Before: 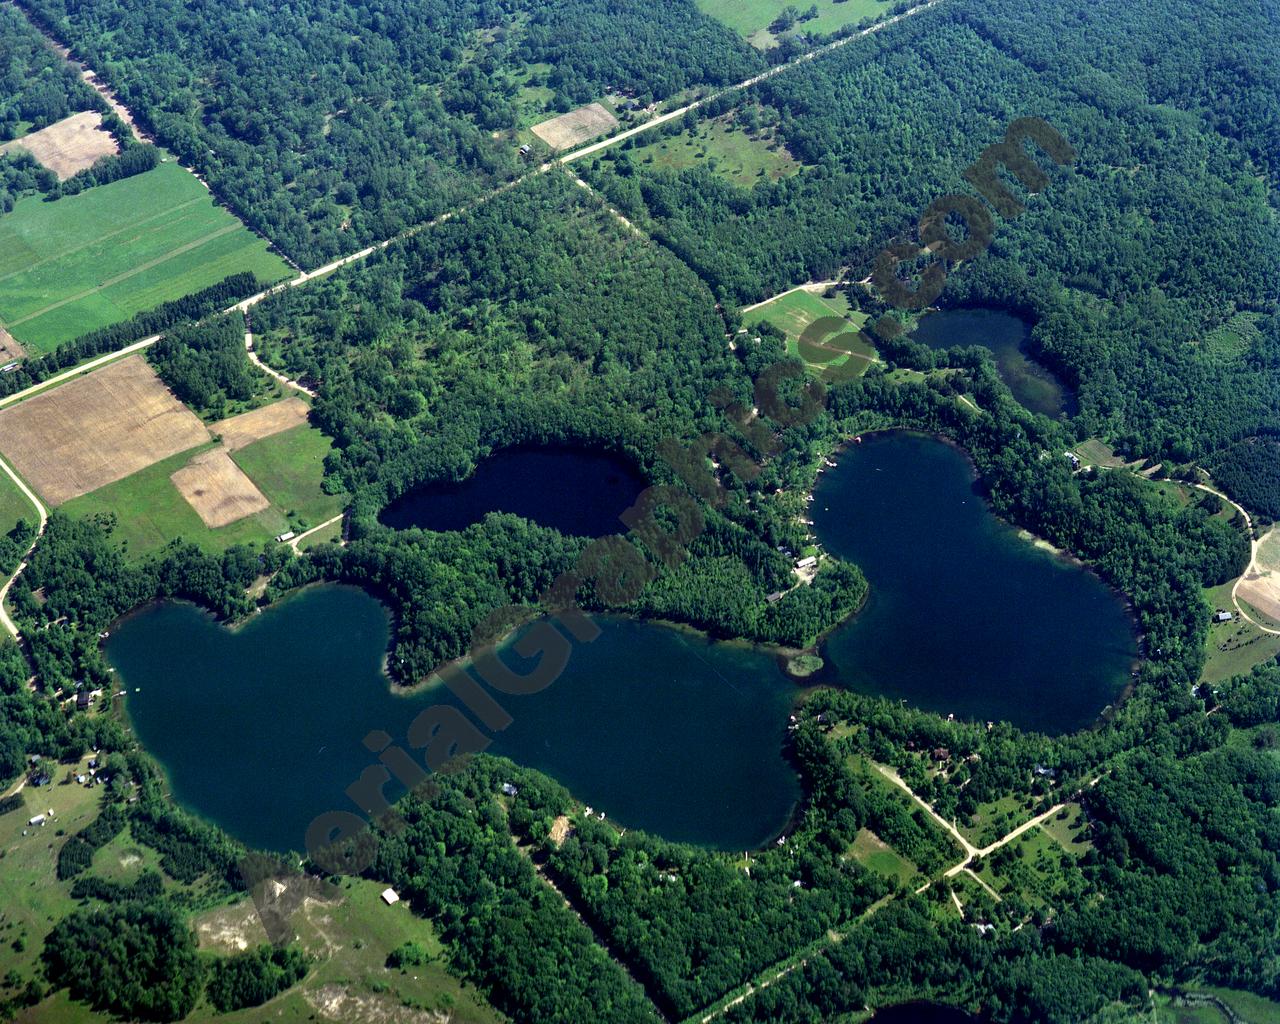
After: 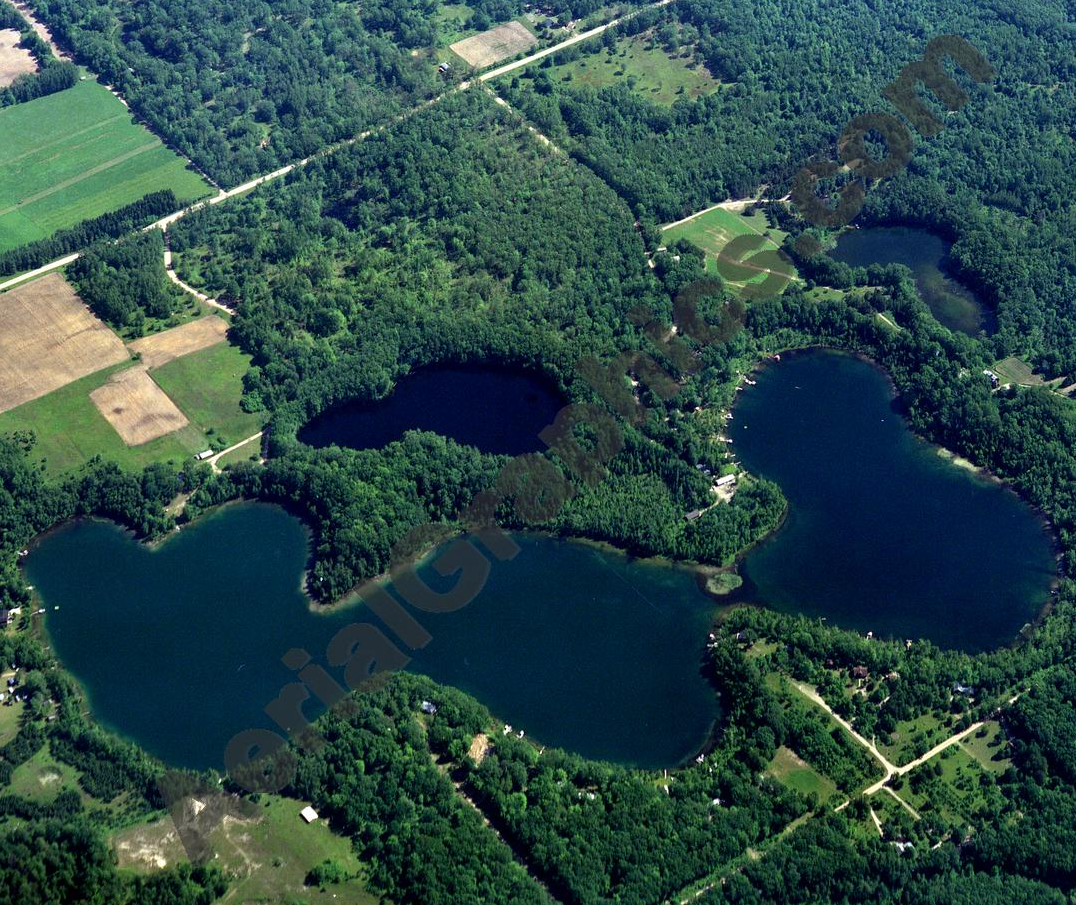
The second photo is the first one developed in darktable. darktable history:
crop: left 6.355%, top 8.067%, right 9.538%, bottom 3.531%
